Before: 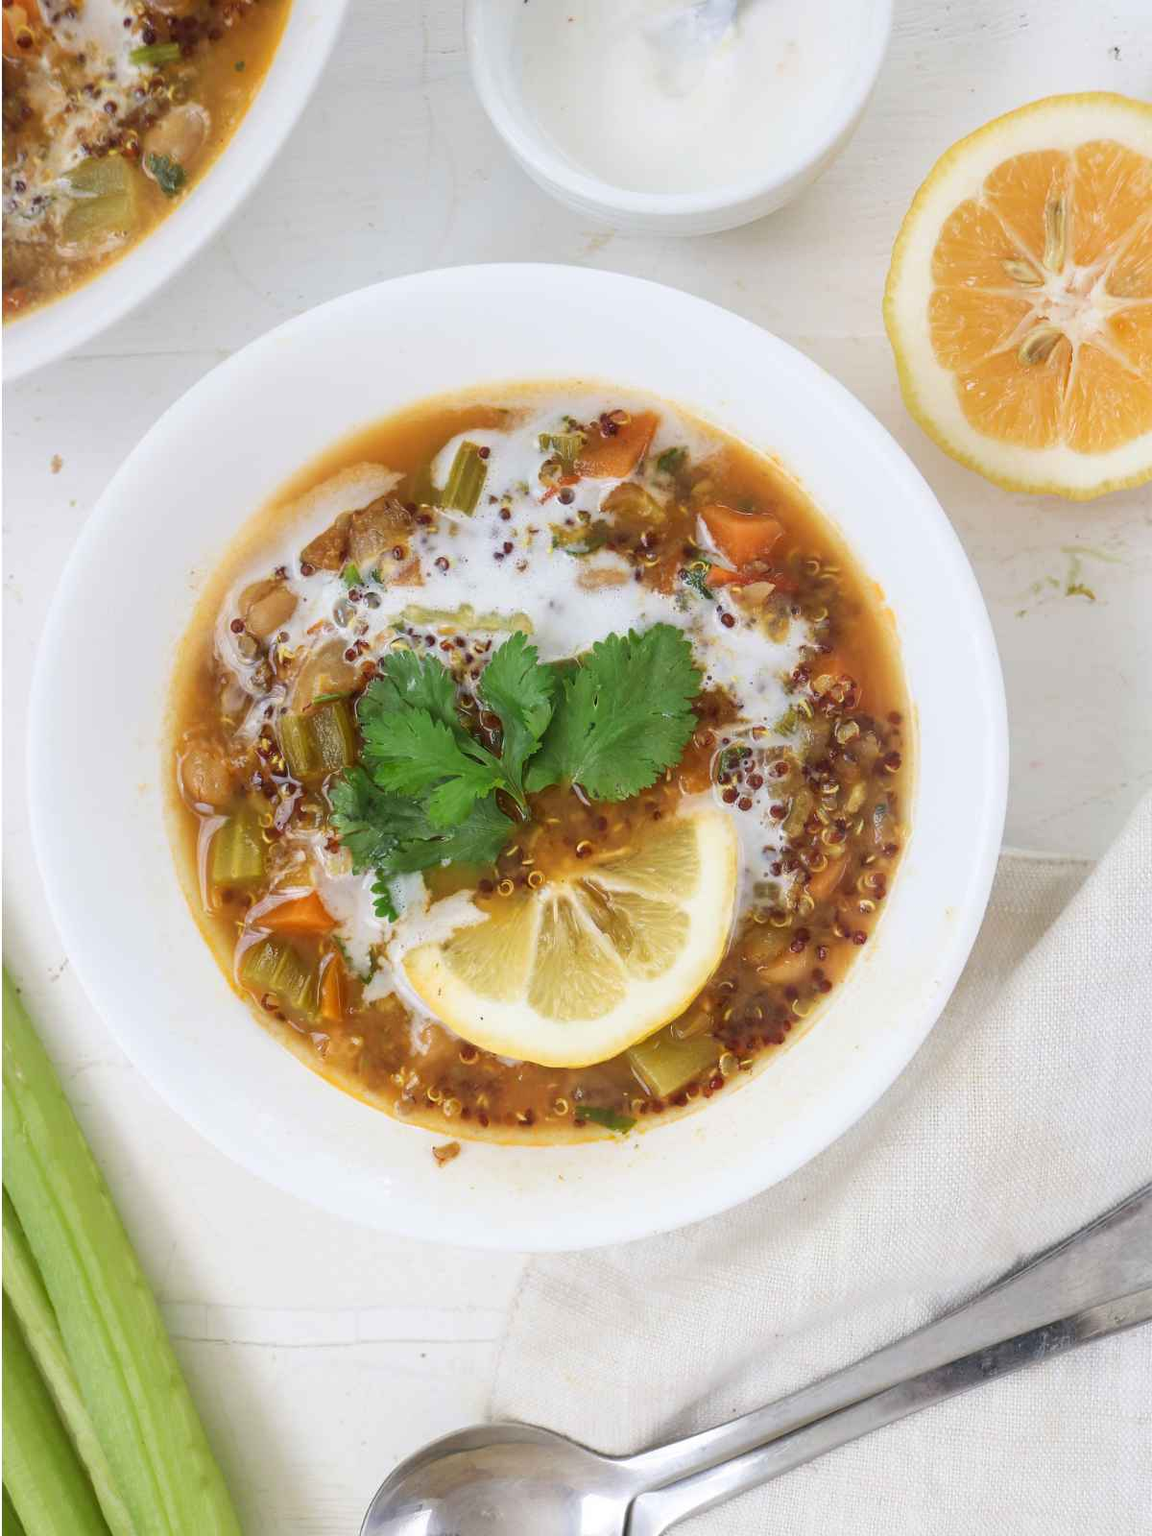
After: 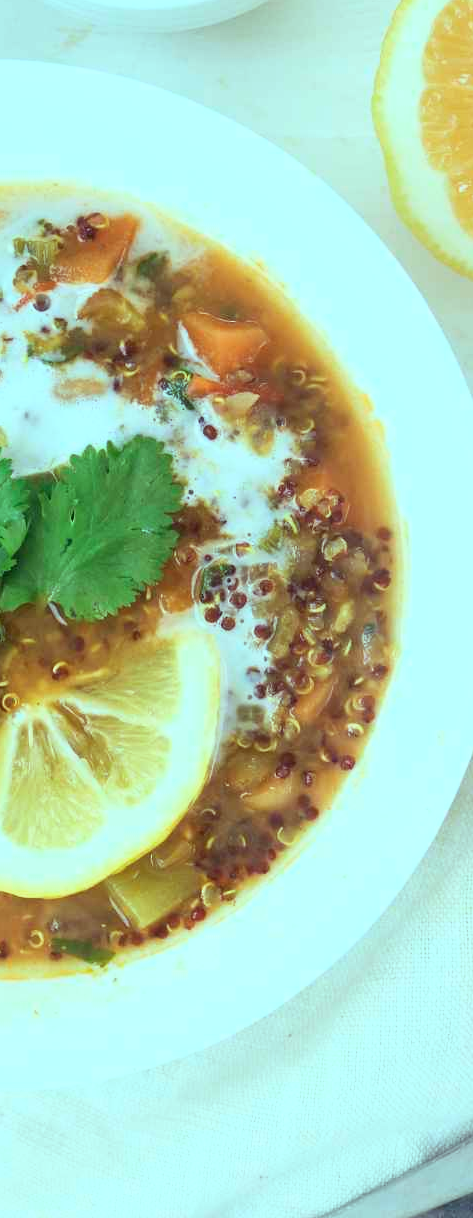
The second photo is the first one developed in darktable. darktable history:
crop: left 45.721%, top 13.393%, right 14.118%, bottom 10.01%
base curve: curves: ch0 [(0, 0) (0.666, 0.806) (1, 1)]
color balance rgb: shadows lift › chroma 7.23%, shadows lift › hue 246.48°, highlights gain › chroma 5.38%, highlights gain › hue 196.93°, white fulcrum 1 EV
